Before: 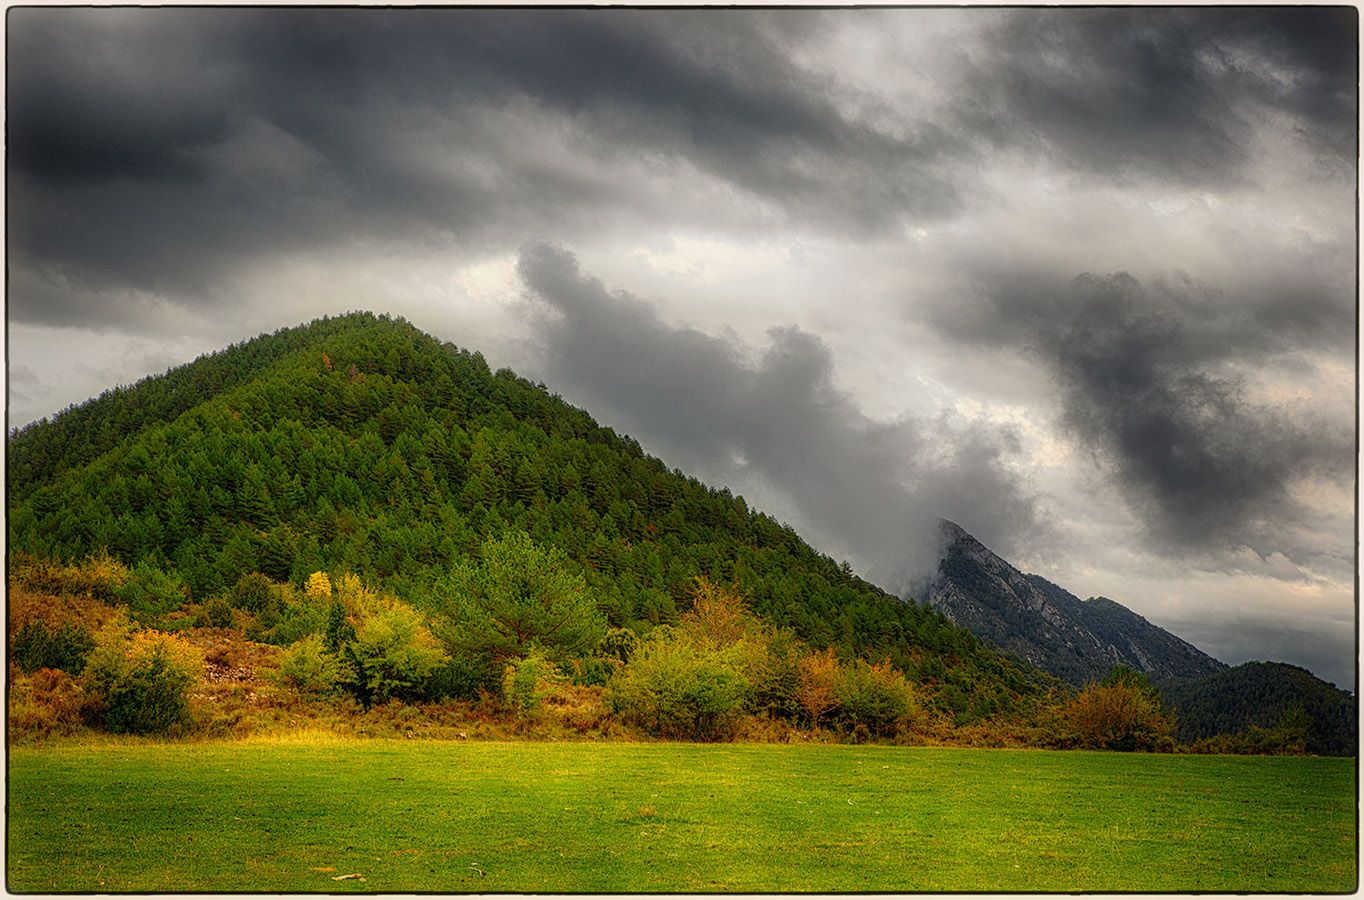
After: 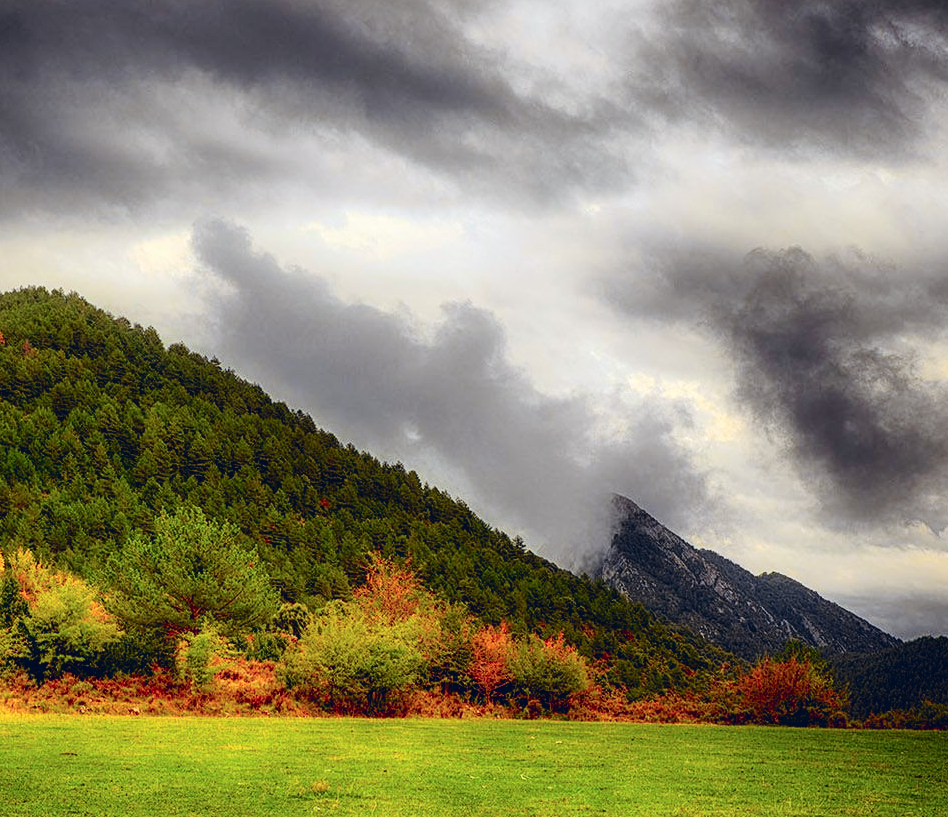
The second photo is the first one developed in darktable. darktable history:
crop and rotate: left 24.034%, top 2.838%, right 6.406%, bottom 6.299%
exposure: exposure 0.131 EV, compensate highlight preservation false
white balance: red 0.986, blue 1.01
tone curve: curves: ch0 [(0, 0.01) (0.133, 0.057) (0.338, 0.327) (0.494, 0.55) (0.726, 0.807) (1, 1)]; ch1 [(0, 0) (0.346, 0.324) (0.45, 0.431) (0.5, 0.5) (0.522, 0.517) (0.543, 0.578) (1, 1)]; ch2 [(0, 0) (0.44, 0.424) (0.501, 0.499) (0.564, 0.611) (0.622, 0.667) (0.707, 0.746) (1, 1)], color space Lab, independent channels, preserve colors none
color balance rgb: shadows lift › chroma 9.92%, shadows lift › hue 45.12°, power › luminance 3.26%, power › hue 231.93°, global offset › luminance 0.4%, global offset › chroma 0.21%, global offset › hue 255.02°
